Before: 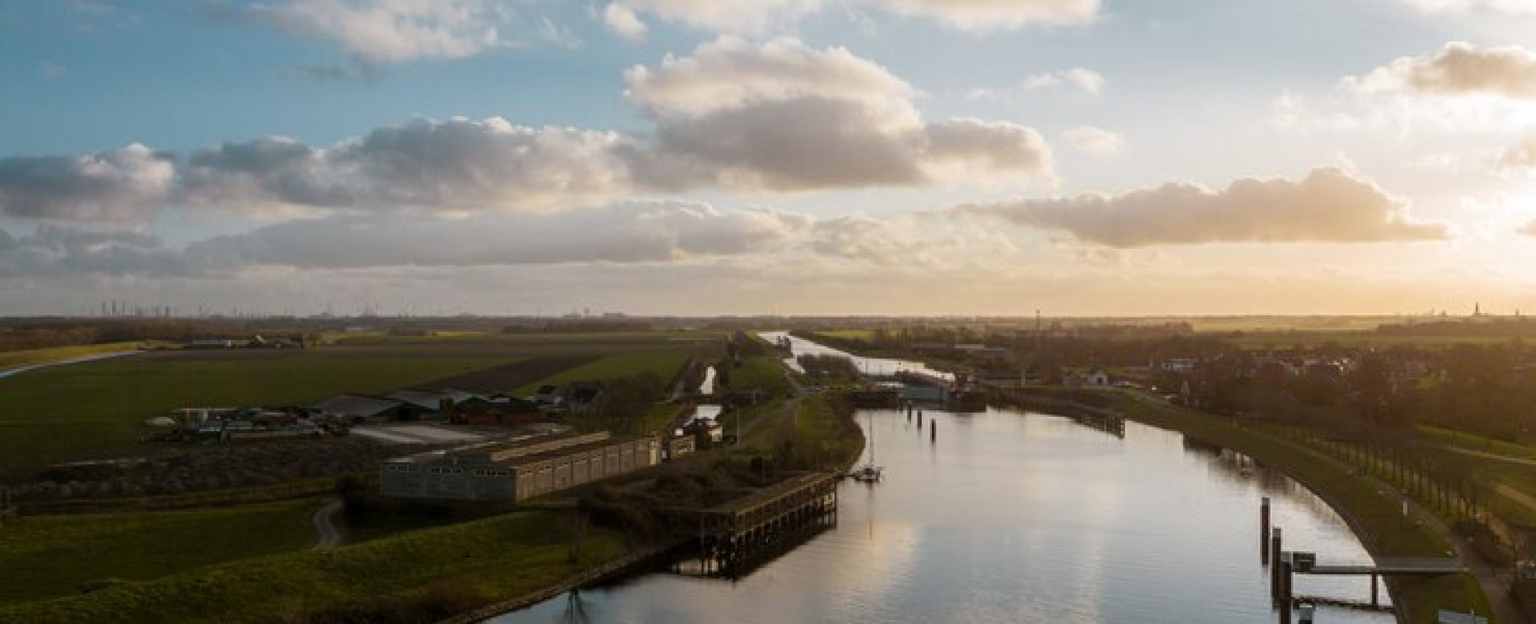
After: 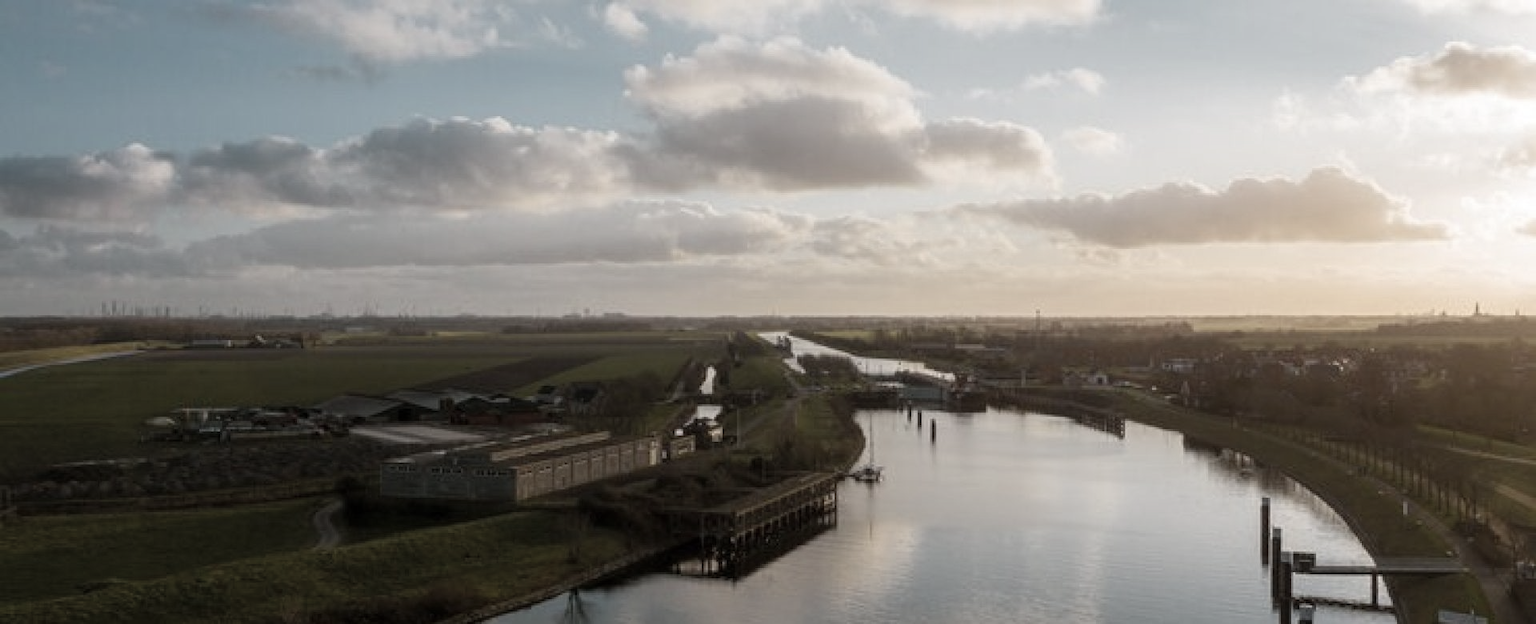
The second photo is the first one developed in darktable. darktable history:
color zones: curves: ch1 [(0, 0.292) (0.001, 0.292) (0.2, 0.264) (0.4, 0.248) (0.6, 0.248) (0.8, 0.264) (0.999, 0.292) (1, 0.292)]
white balance: red 1, blue 1
